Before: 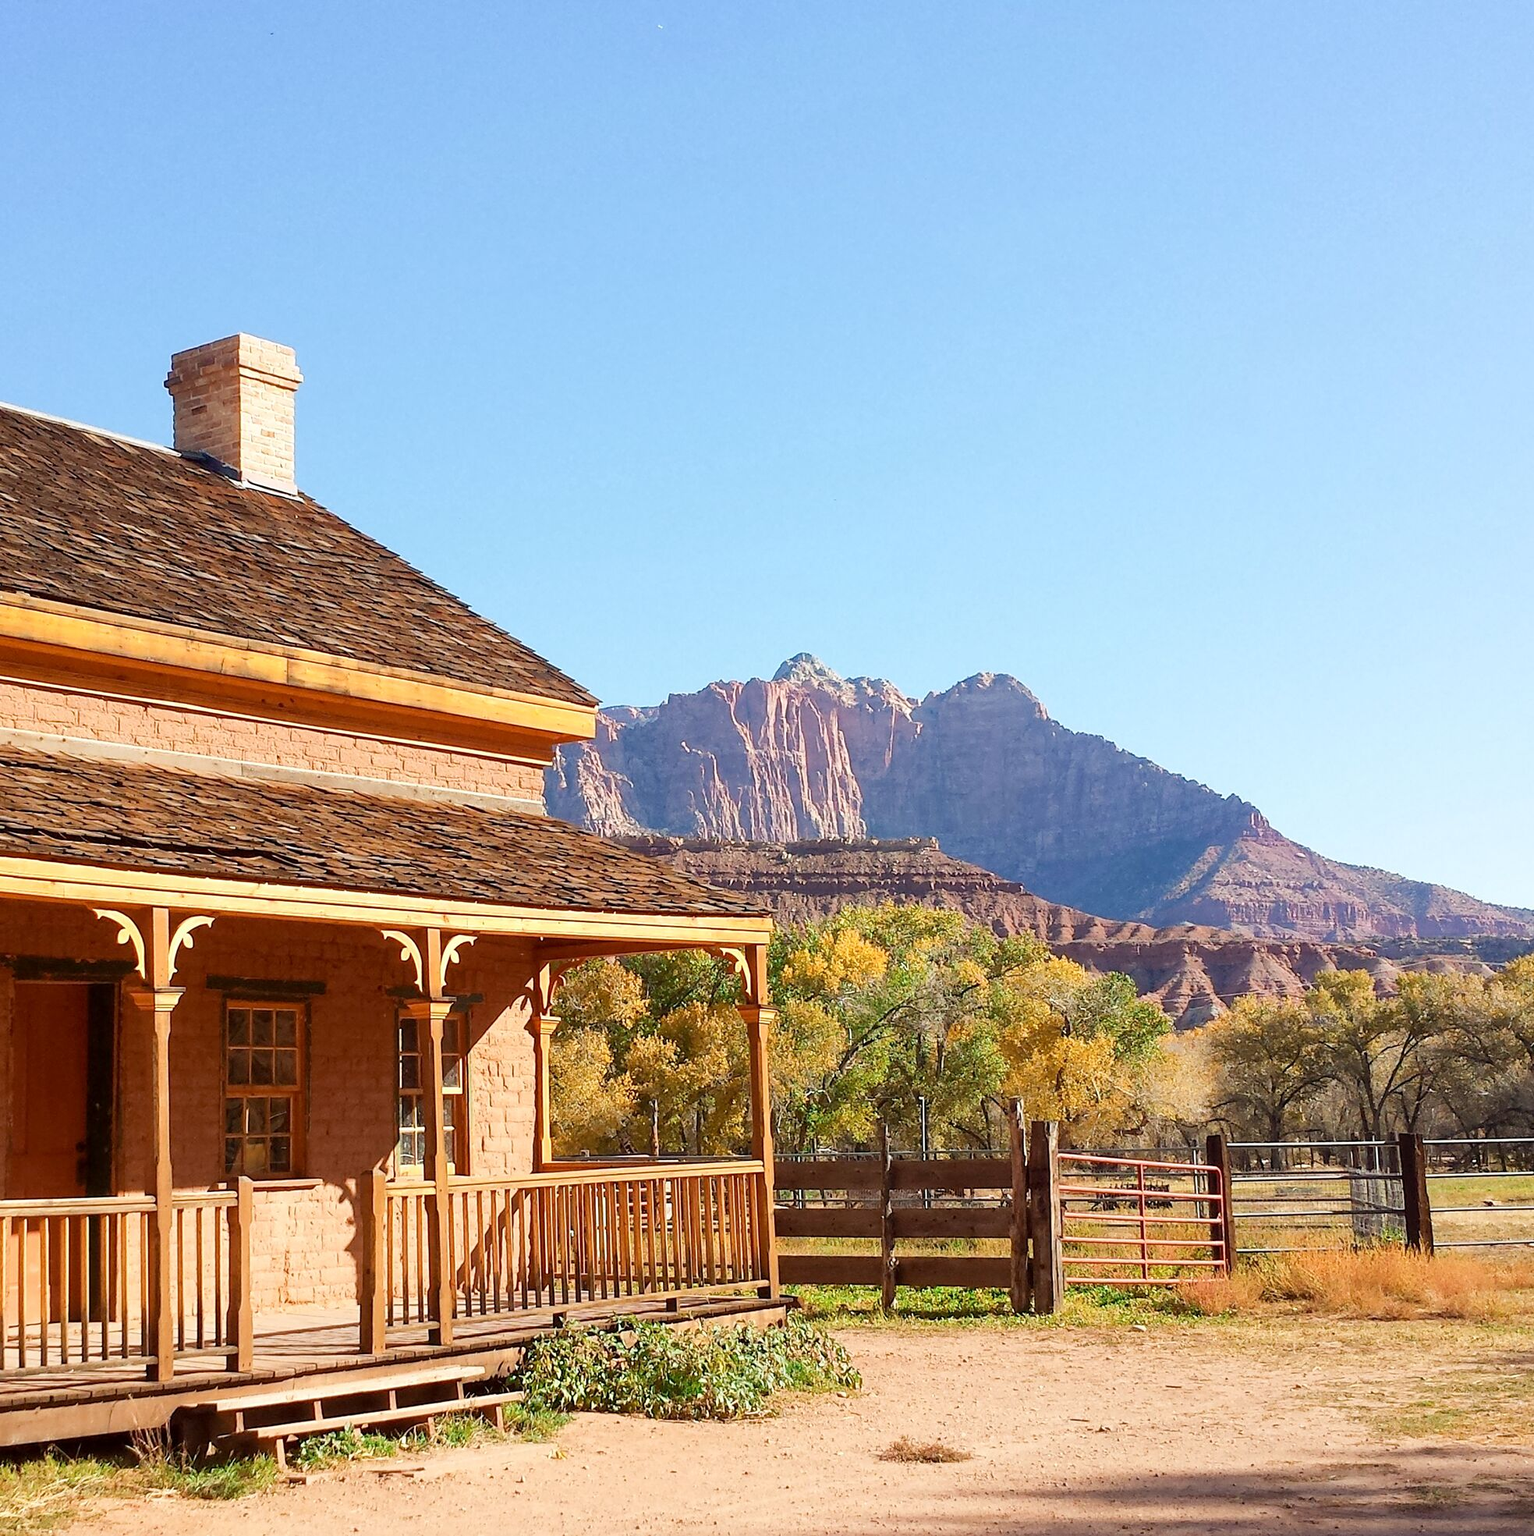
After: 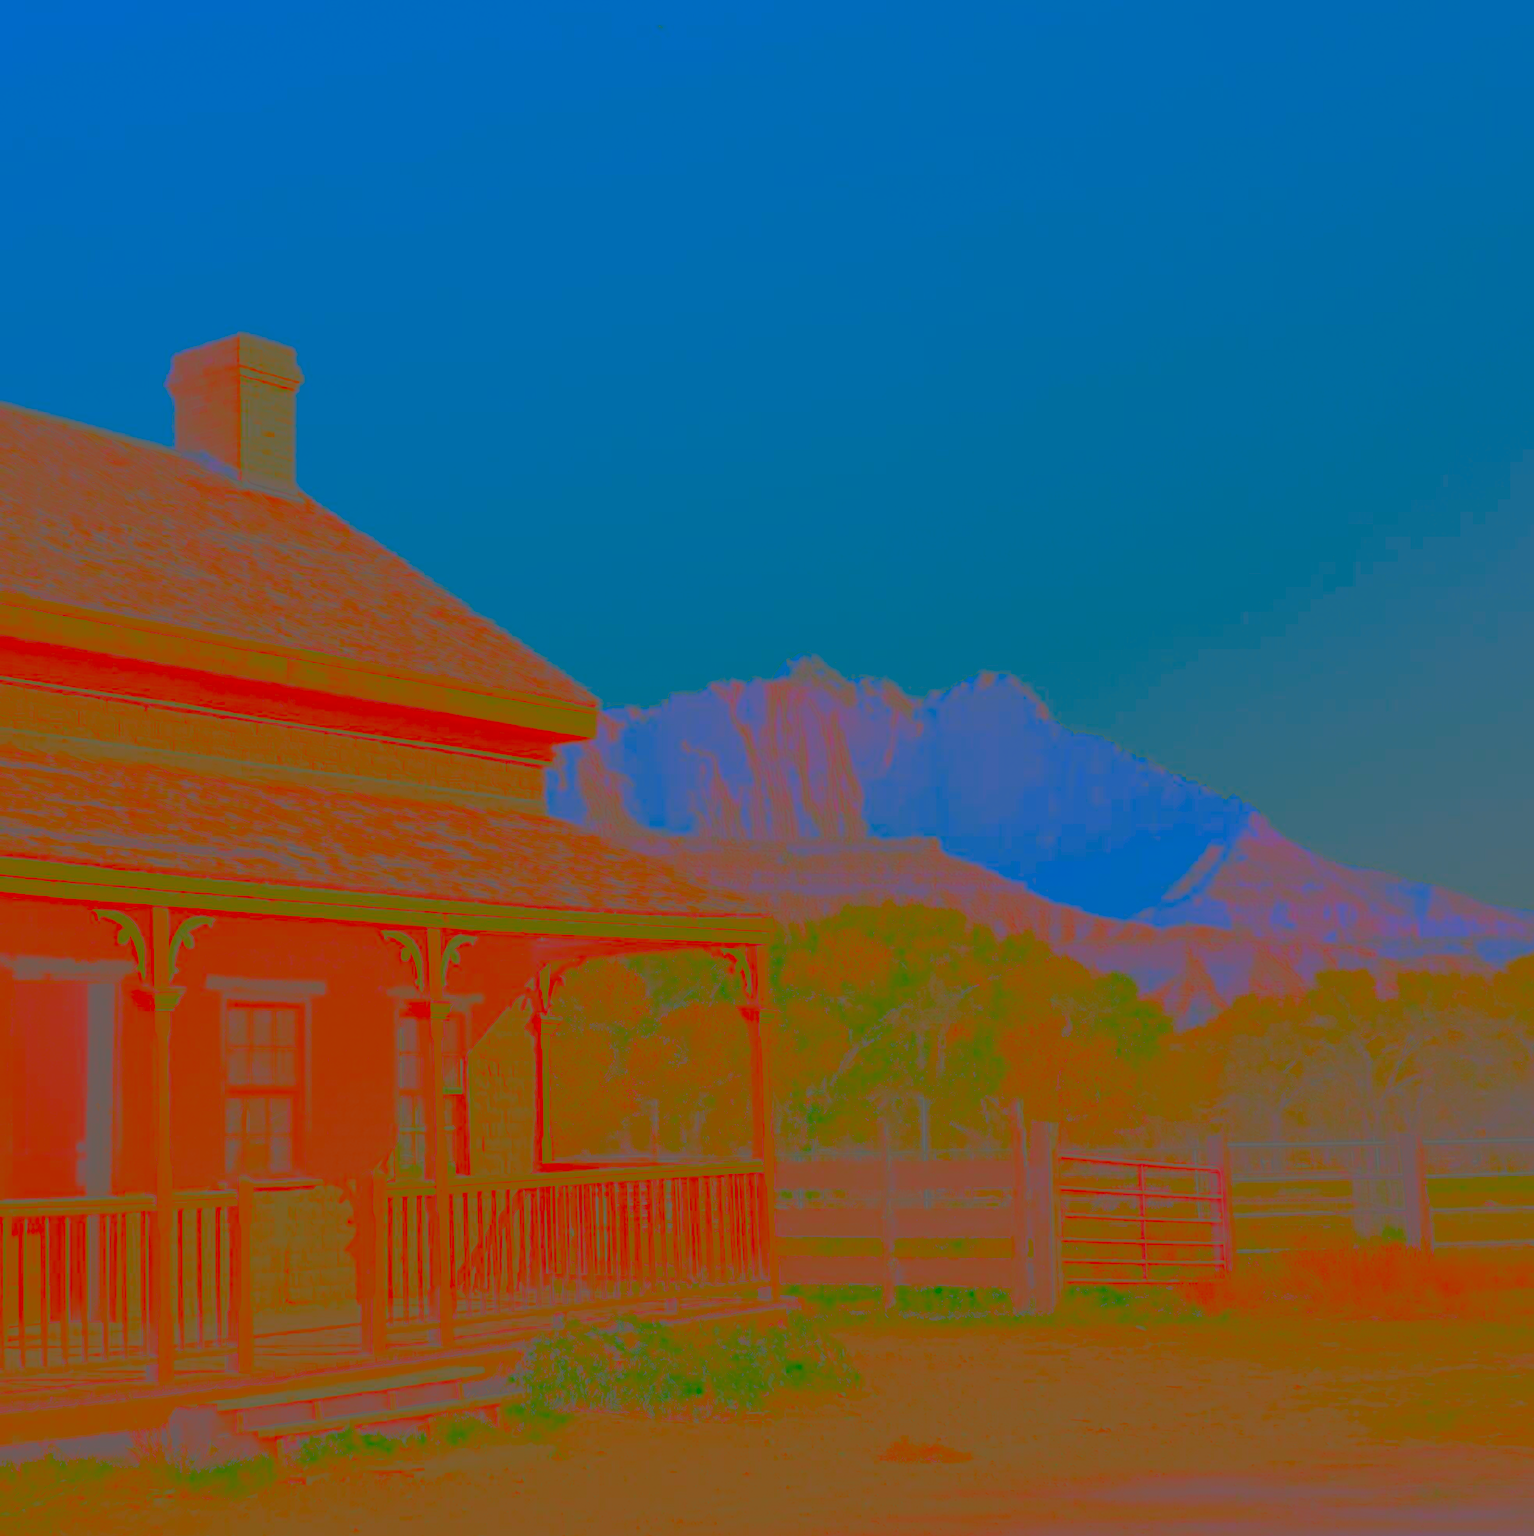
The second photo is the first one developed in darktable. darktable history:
exposure: exposure -0.218 EV, compensate exposure bias true, compensate highlight preservation false
shadows and highlights: on, module defaults
contrast brightness saturation: contrast -0.975, brightness -0.159, saturation 0.755
